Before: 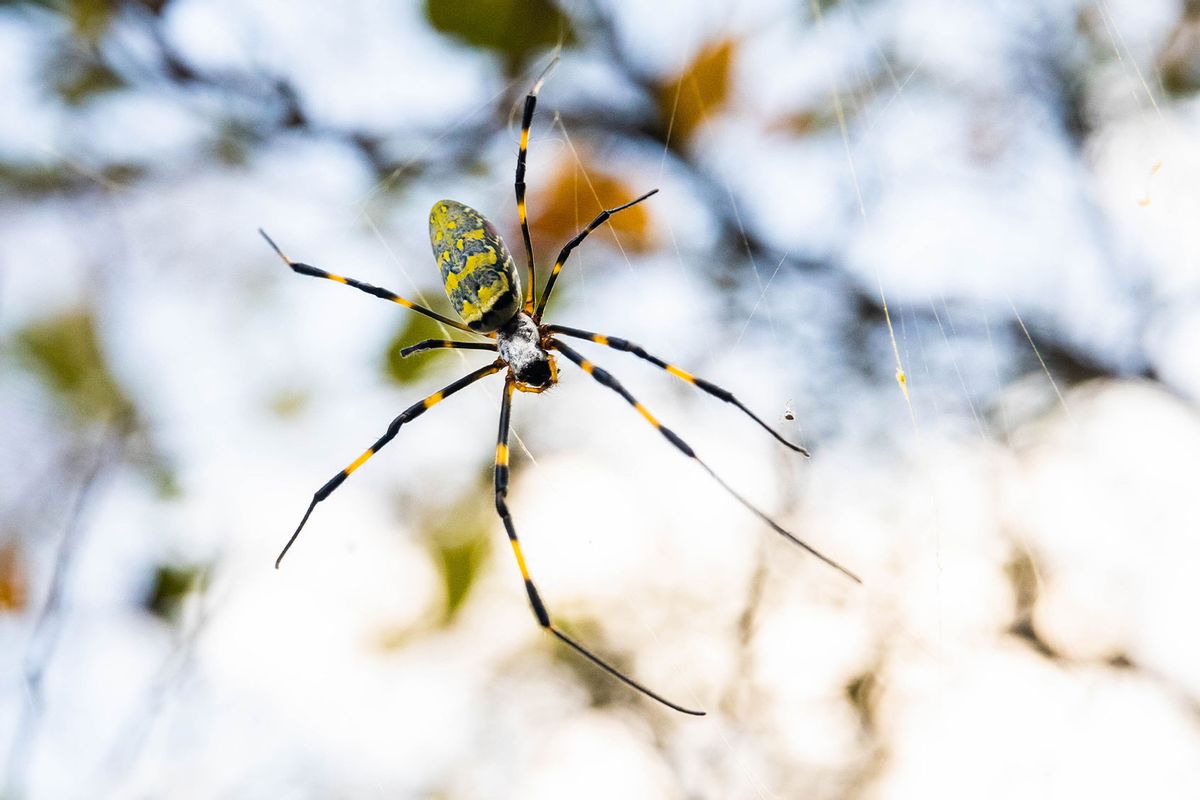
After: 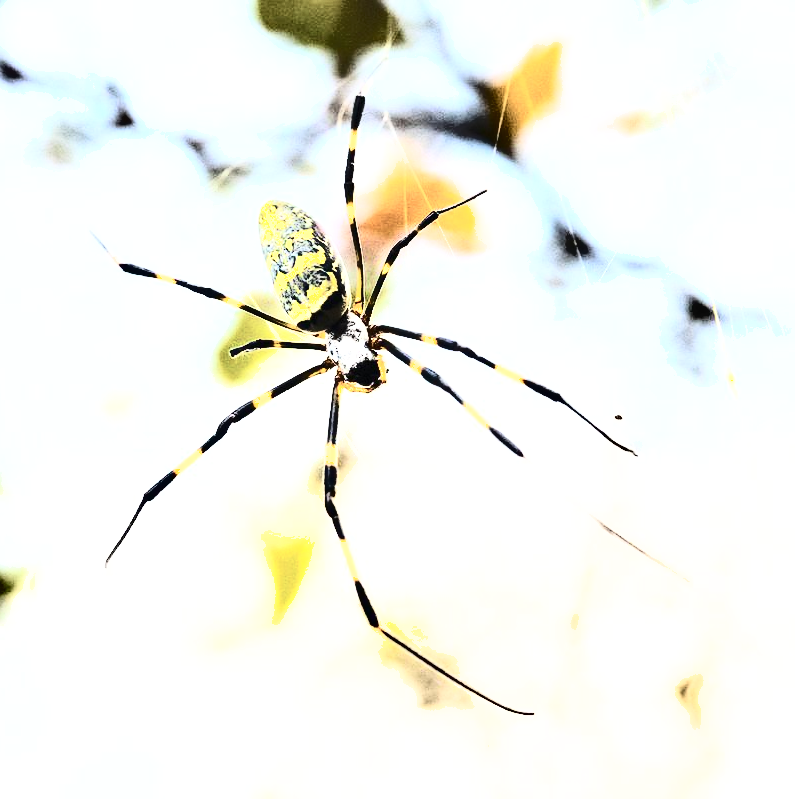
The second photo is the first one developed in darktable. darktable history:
crop and rotate: left 14.303%, right 19.401%
shadows and highlights: shadows 25.23, highlights -47.95, soften with gaussian
contrast brightness saturation: contrast 0.572, brightness 0.573, saturation -0.328
exposure: exposure 1.232 EV, compensate highlight preservation false
